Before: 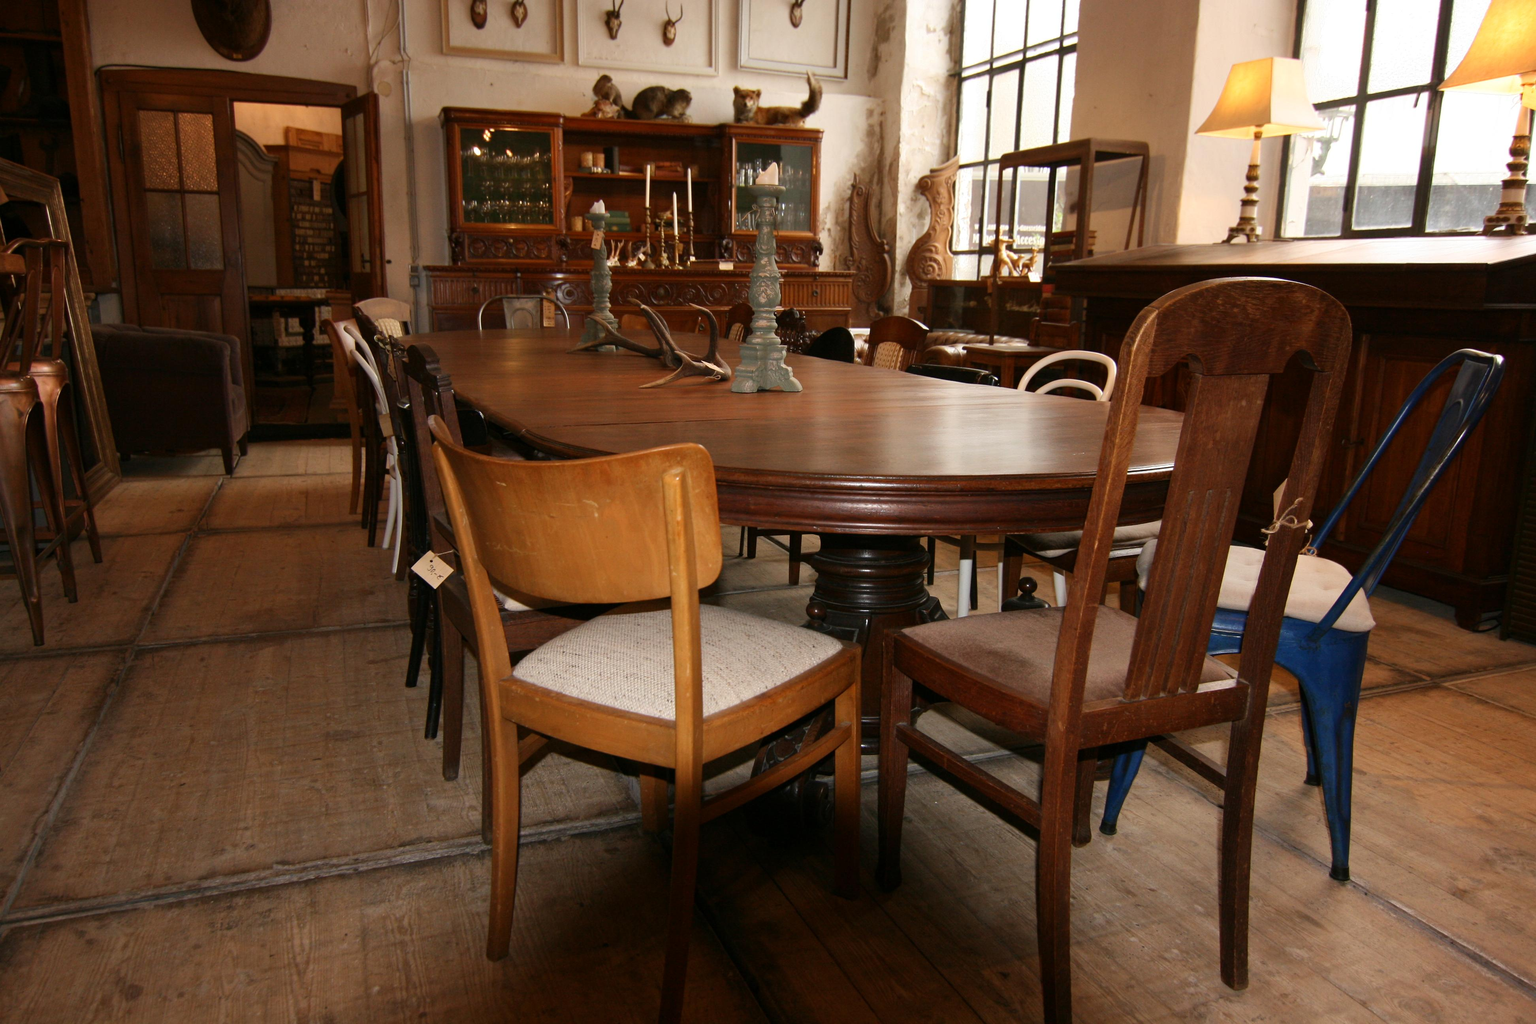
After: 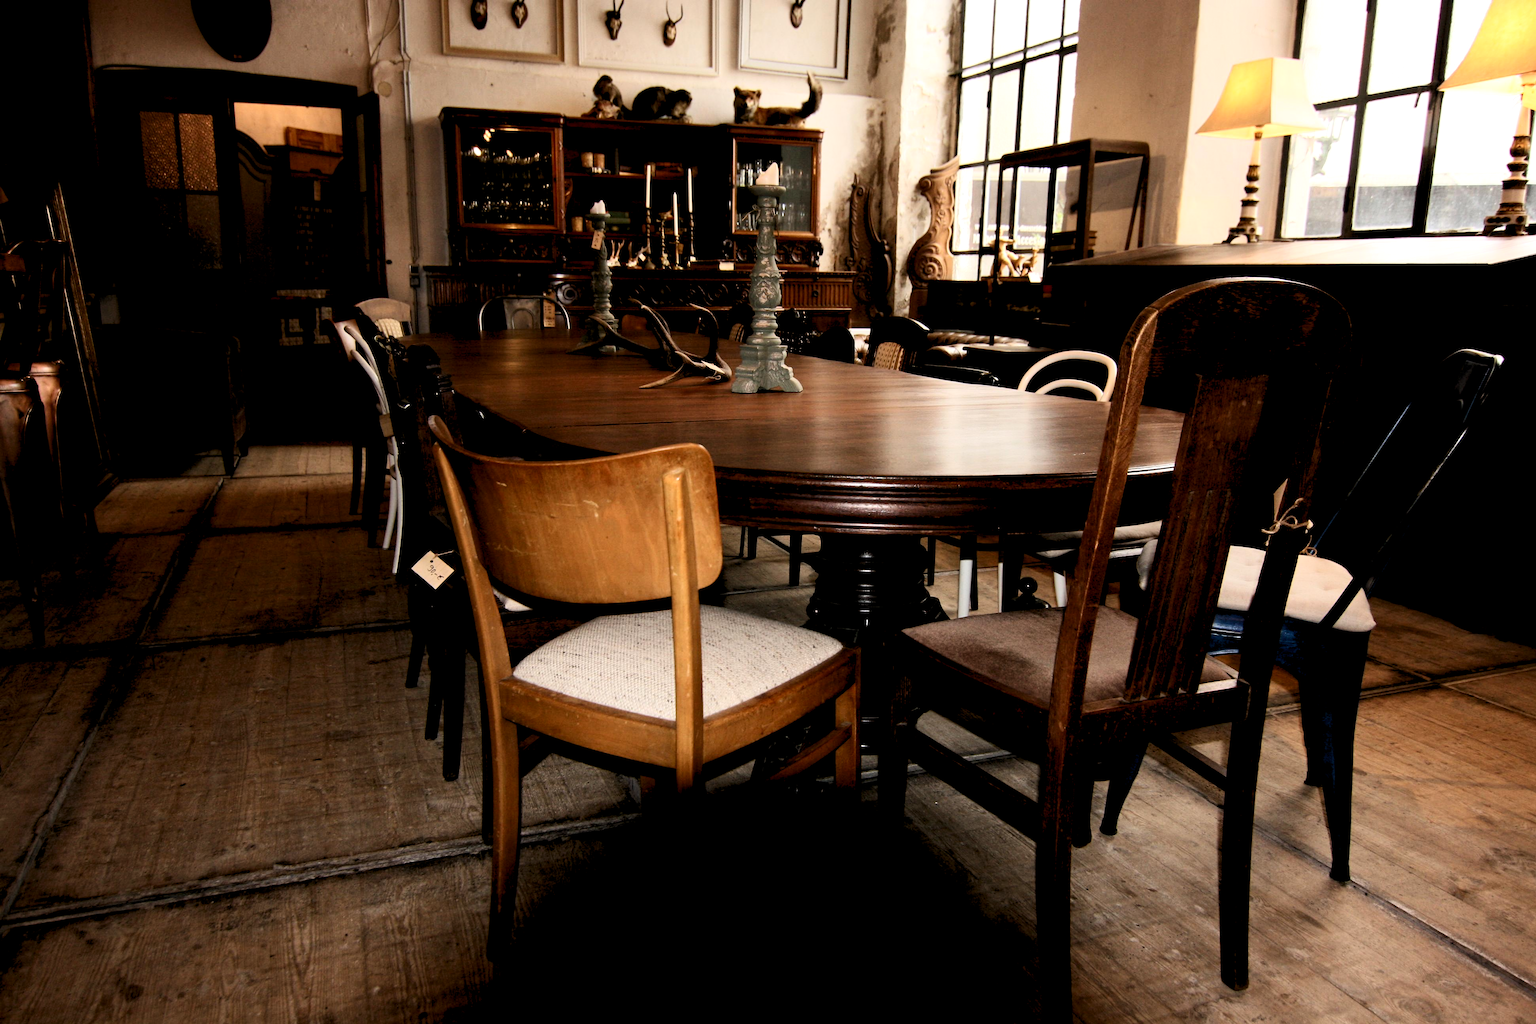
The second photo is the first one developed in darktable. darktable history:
rgb levels: levels [[0.029, 0.461, 0.922], [0, 0.5, 1], [0, 0.5, 1]]
contrast brightness saturation: contrast 0.28
